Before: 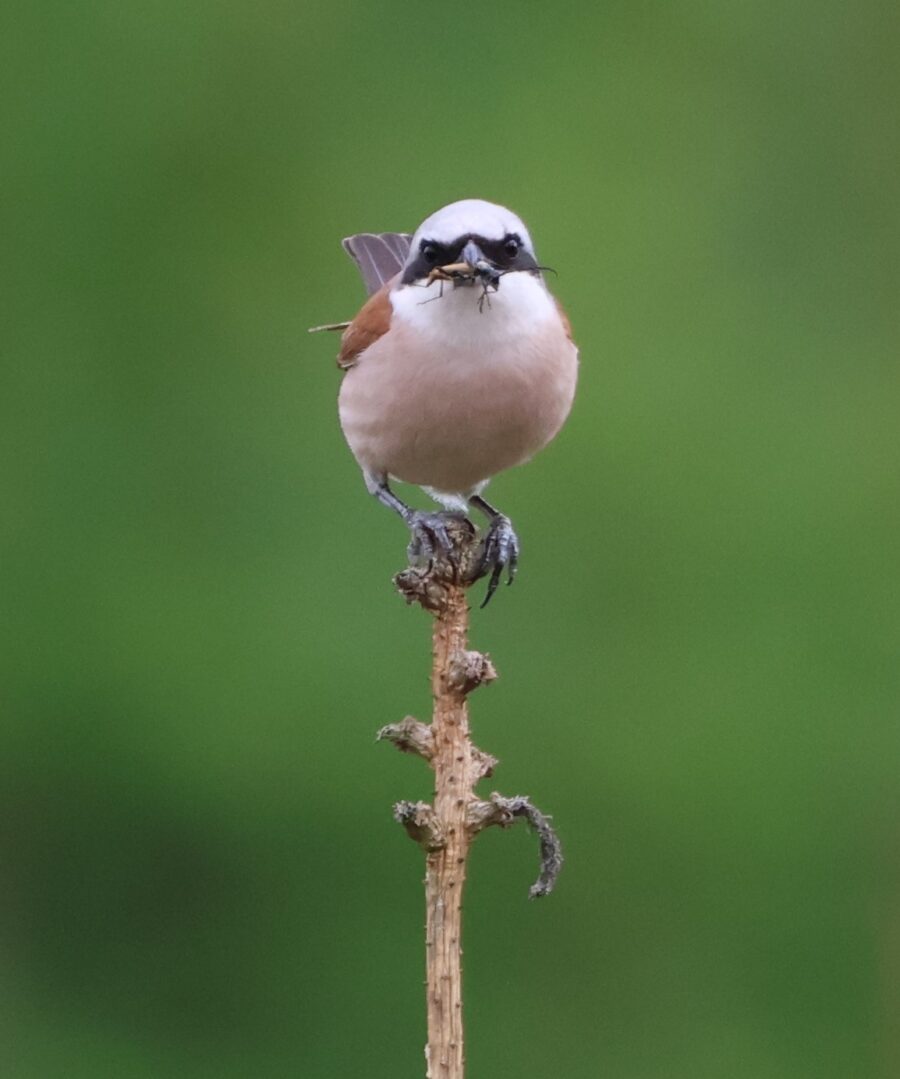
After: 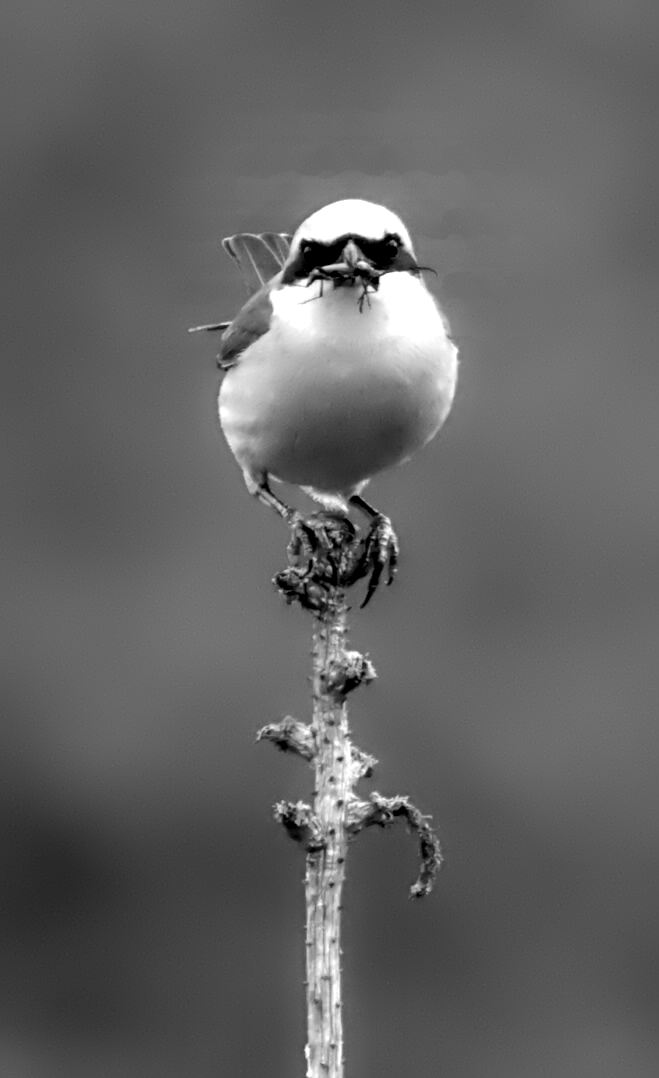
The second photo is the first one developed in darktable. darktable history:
tone equalizer: on, module defaults
white balance: red 0.931, blue 1.11
exposure: compensate highlight preservation false
crop: left 13.443%, right 13.31%
local contrast: on, module defaults
contrast equalizer: y [[0.783, 0.666, 0.575, 0.77, 0.556, 0.501], [0.5 ×6], [0.5 ×6], [0, 0.02, 0.272, 0.399, 0.062, 0], [0 ×6]]
monochrome: a 14.95, b -89.96
